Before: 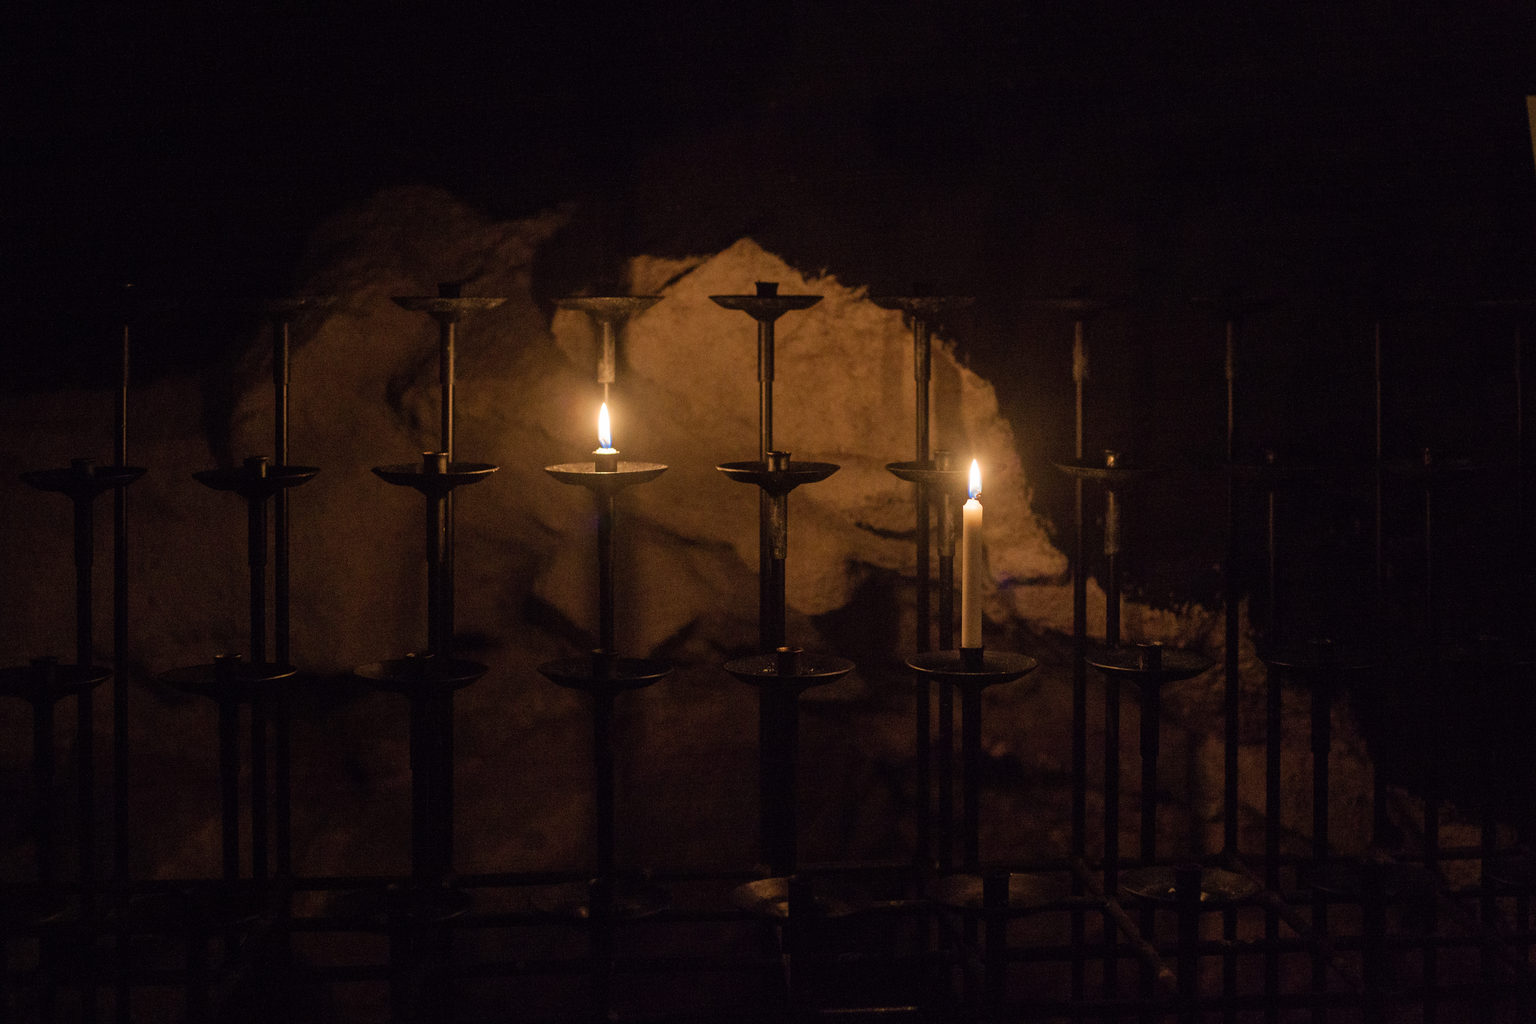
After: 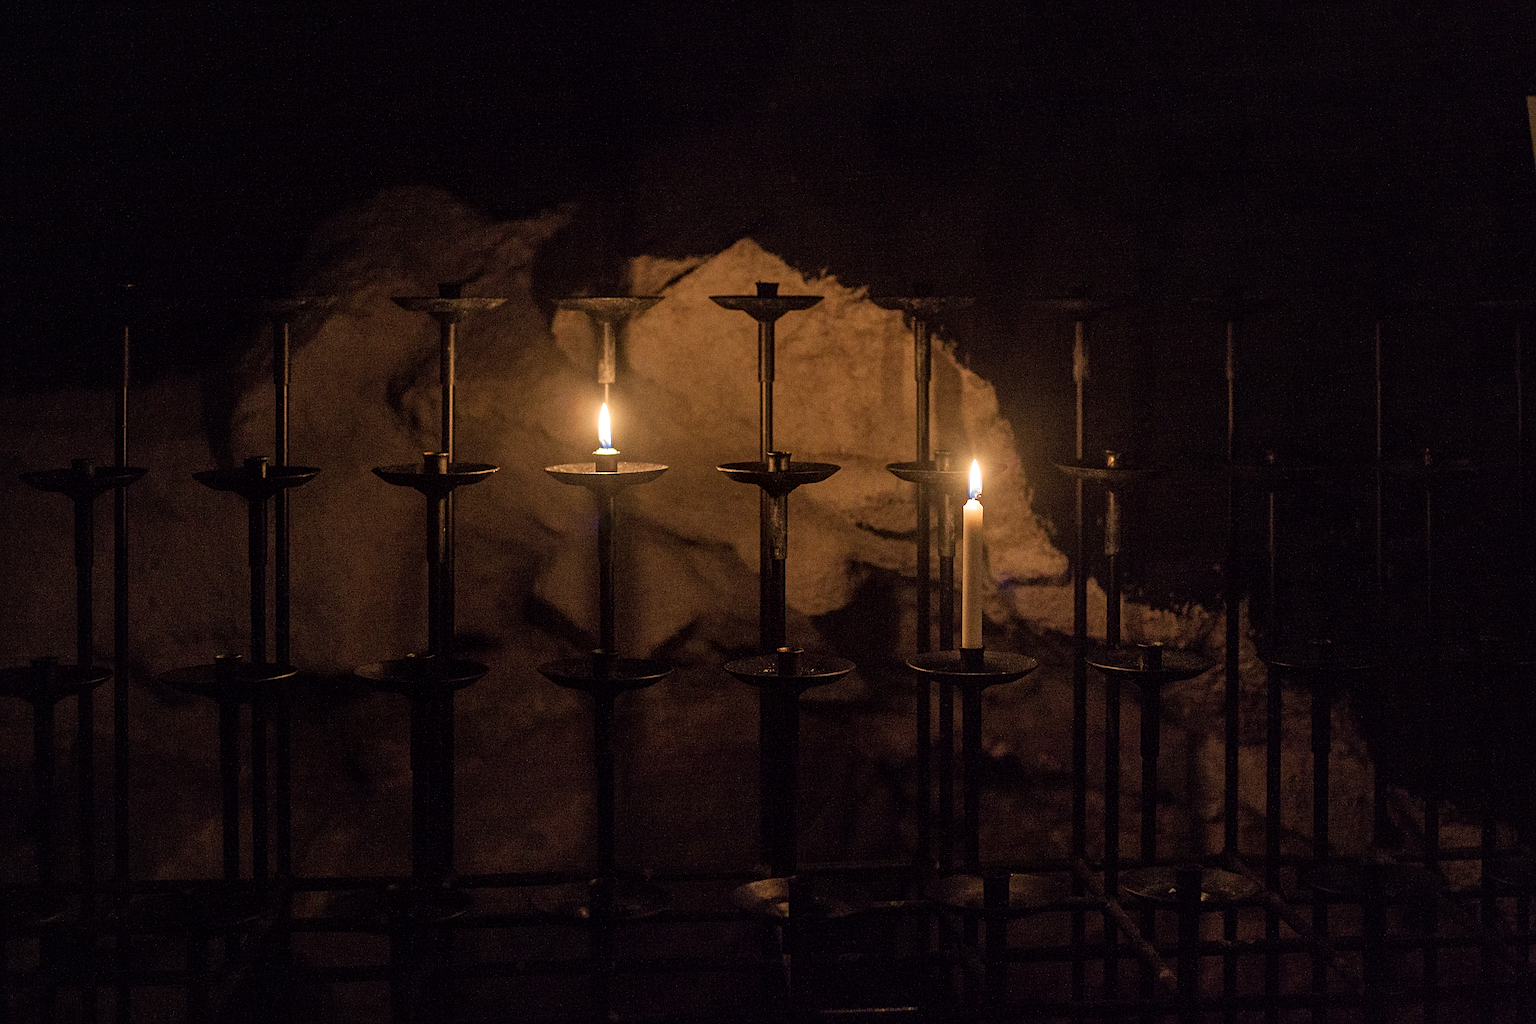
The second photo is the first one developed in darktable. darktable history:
sharpen: radius 4.847
local contrast: on, module defaults
